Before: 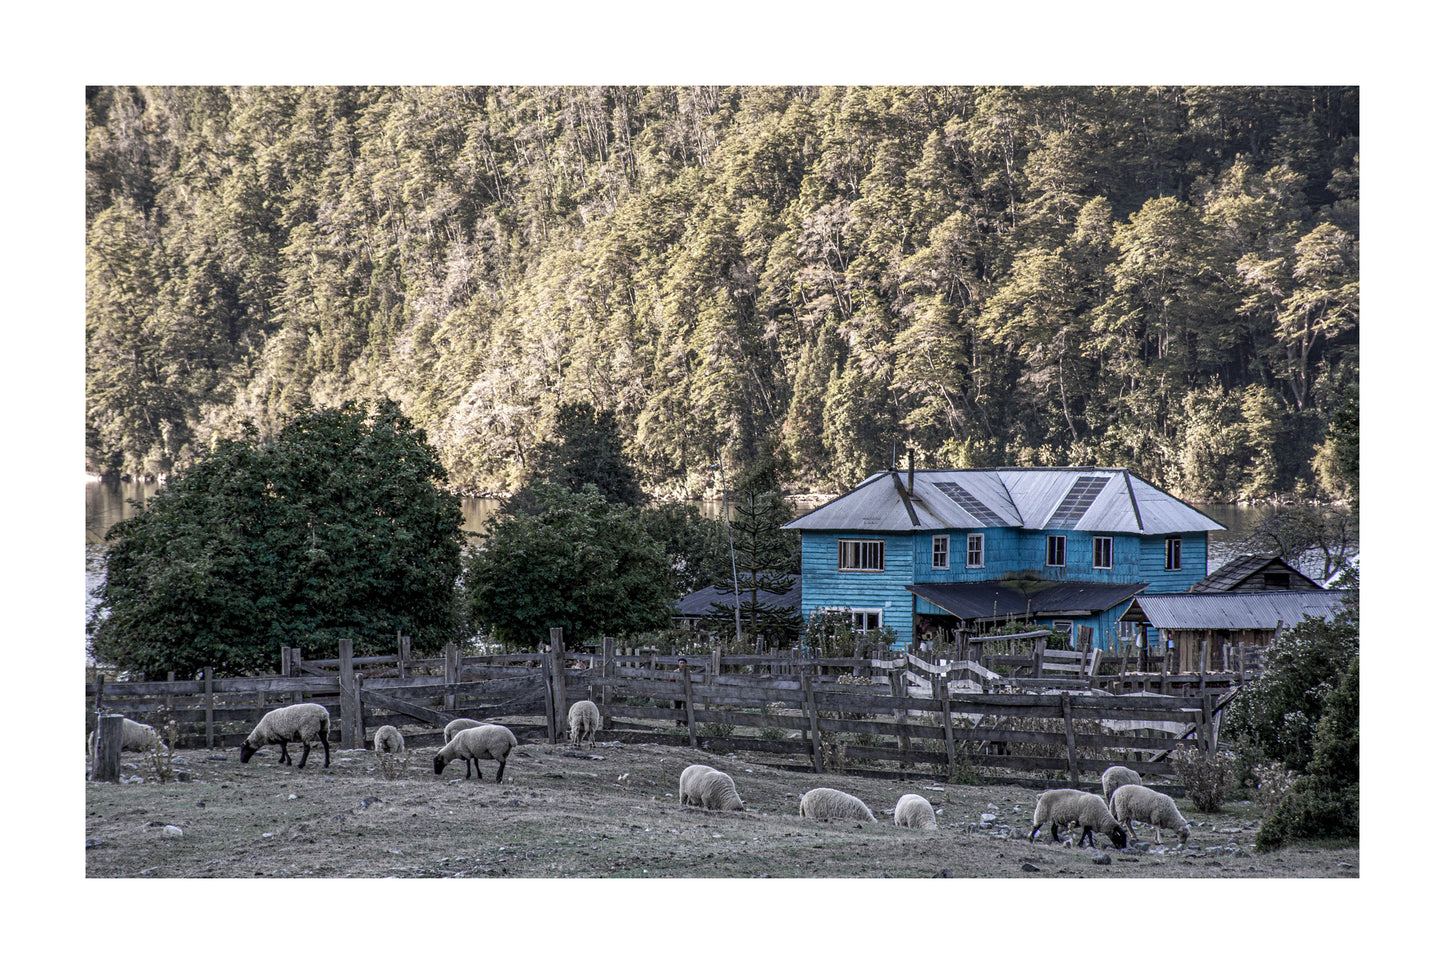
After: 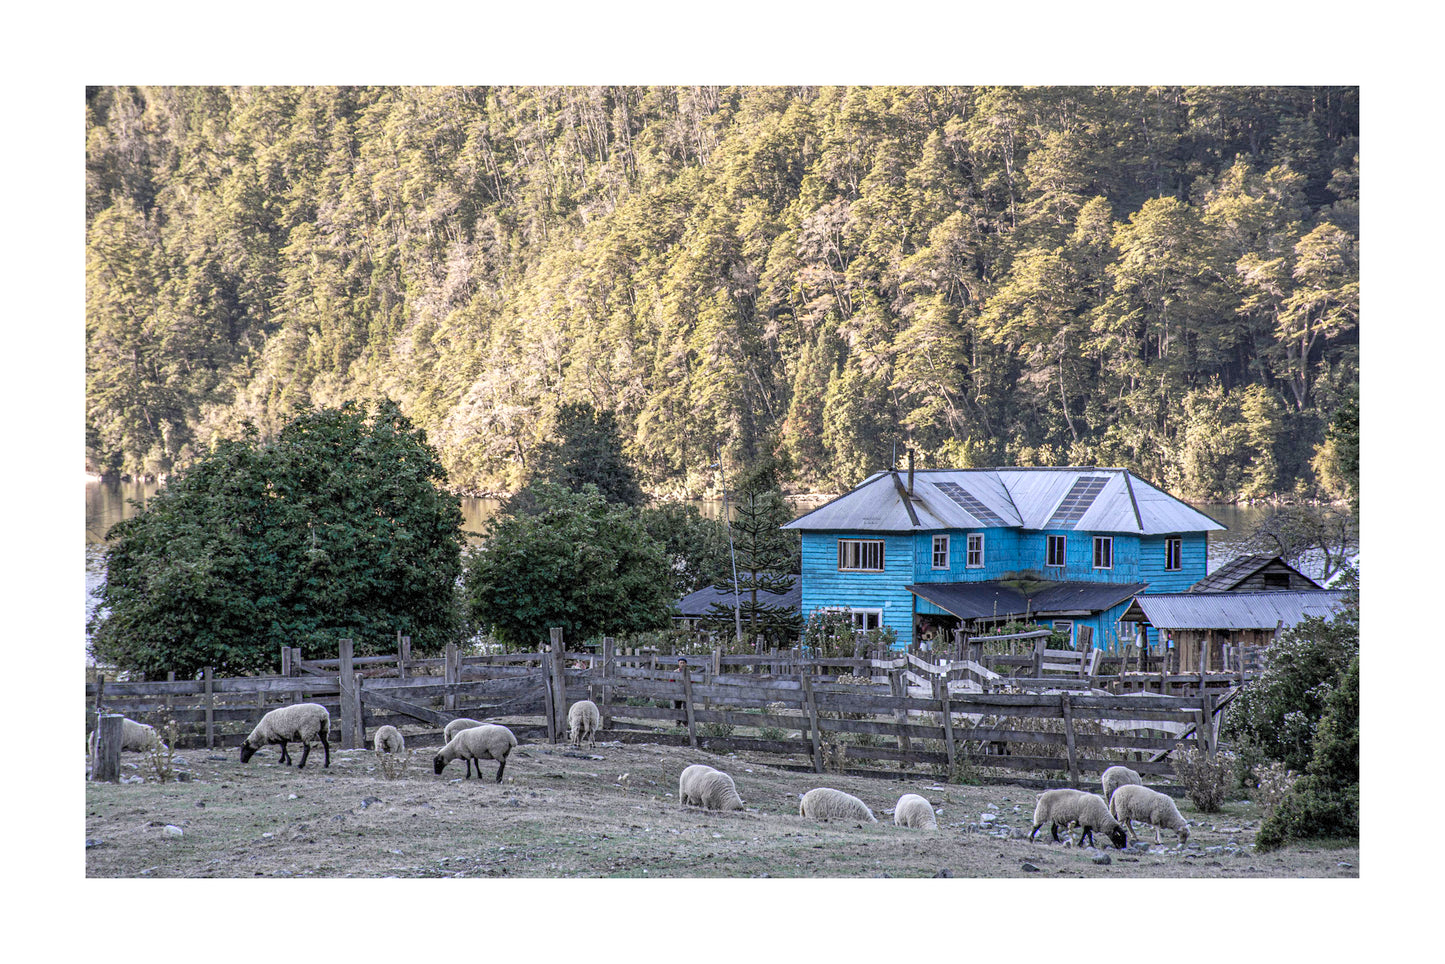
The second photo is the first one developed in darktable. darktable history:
contrast brightness saturation: contrast 0.069, brightness 0.17, saturation 0.411
